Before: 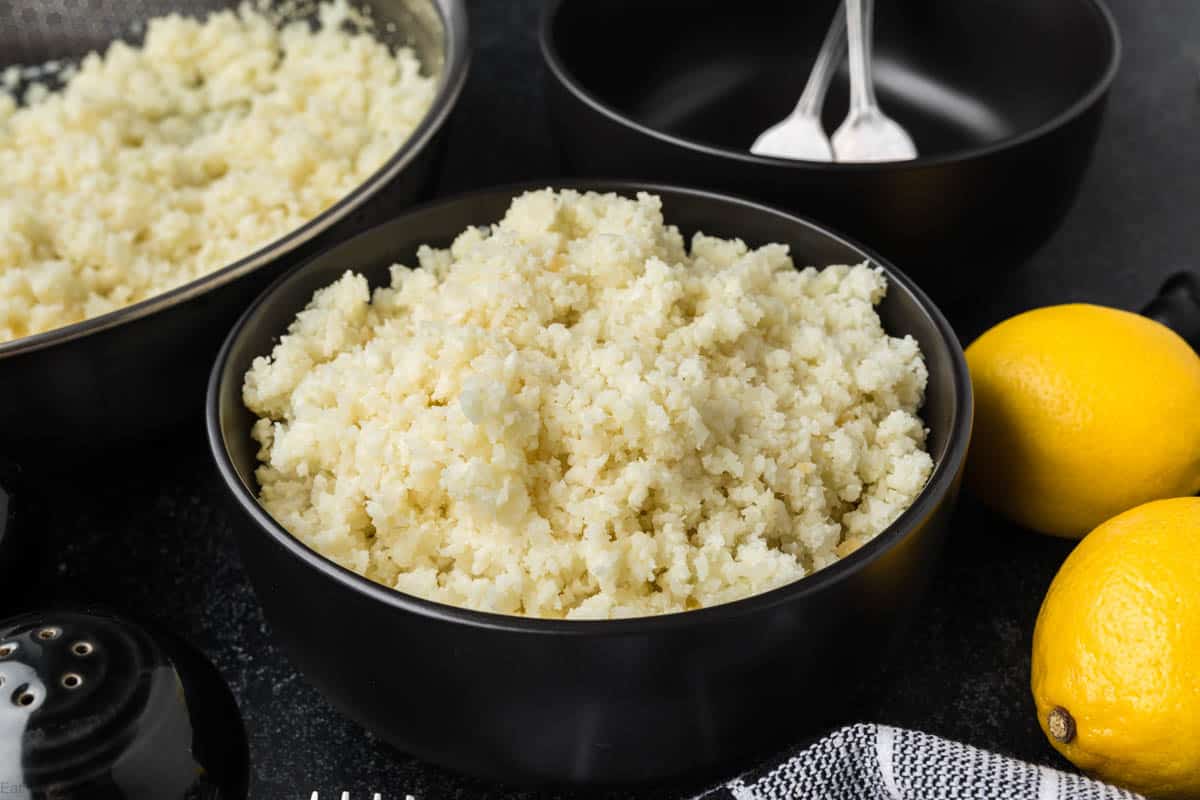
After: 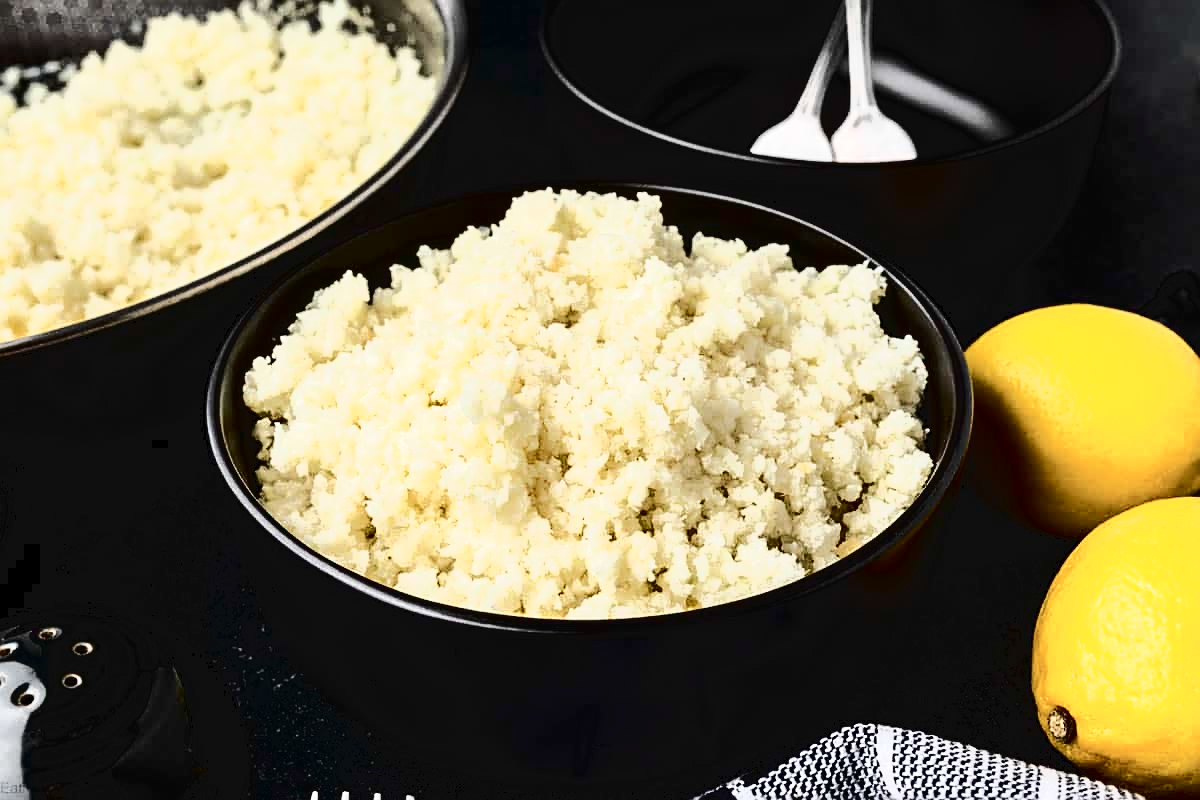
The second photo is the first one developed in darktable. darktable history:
exposure: exposure 0.077 EV, compensate highlight preservation false
sharpen: on, module defaults
tone curve: curves: ch0 [(0, 0) (0.003, 0.043) (0.011, 0.043) (0.025, 0.035) (0.044, 0.042) (0.069, 0.035) (0.1, 0.03) (0.136, 0.017) (0.177, 0.03) (0.224, 0.06) (0.277, 0.118) (0.335, 0.189) (0.399, 0.297) (0.468, 0.483) (0.543, 0.631) (0.623, 0.746) (0.709, 0.823) (0.801, 0.944) (0.898, 0.966) (1, 1)], color space Lab, independent channels, preserve colors none
